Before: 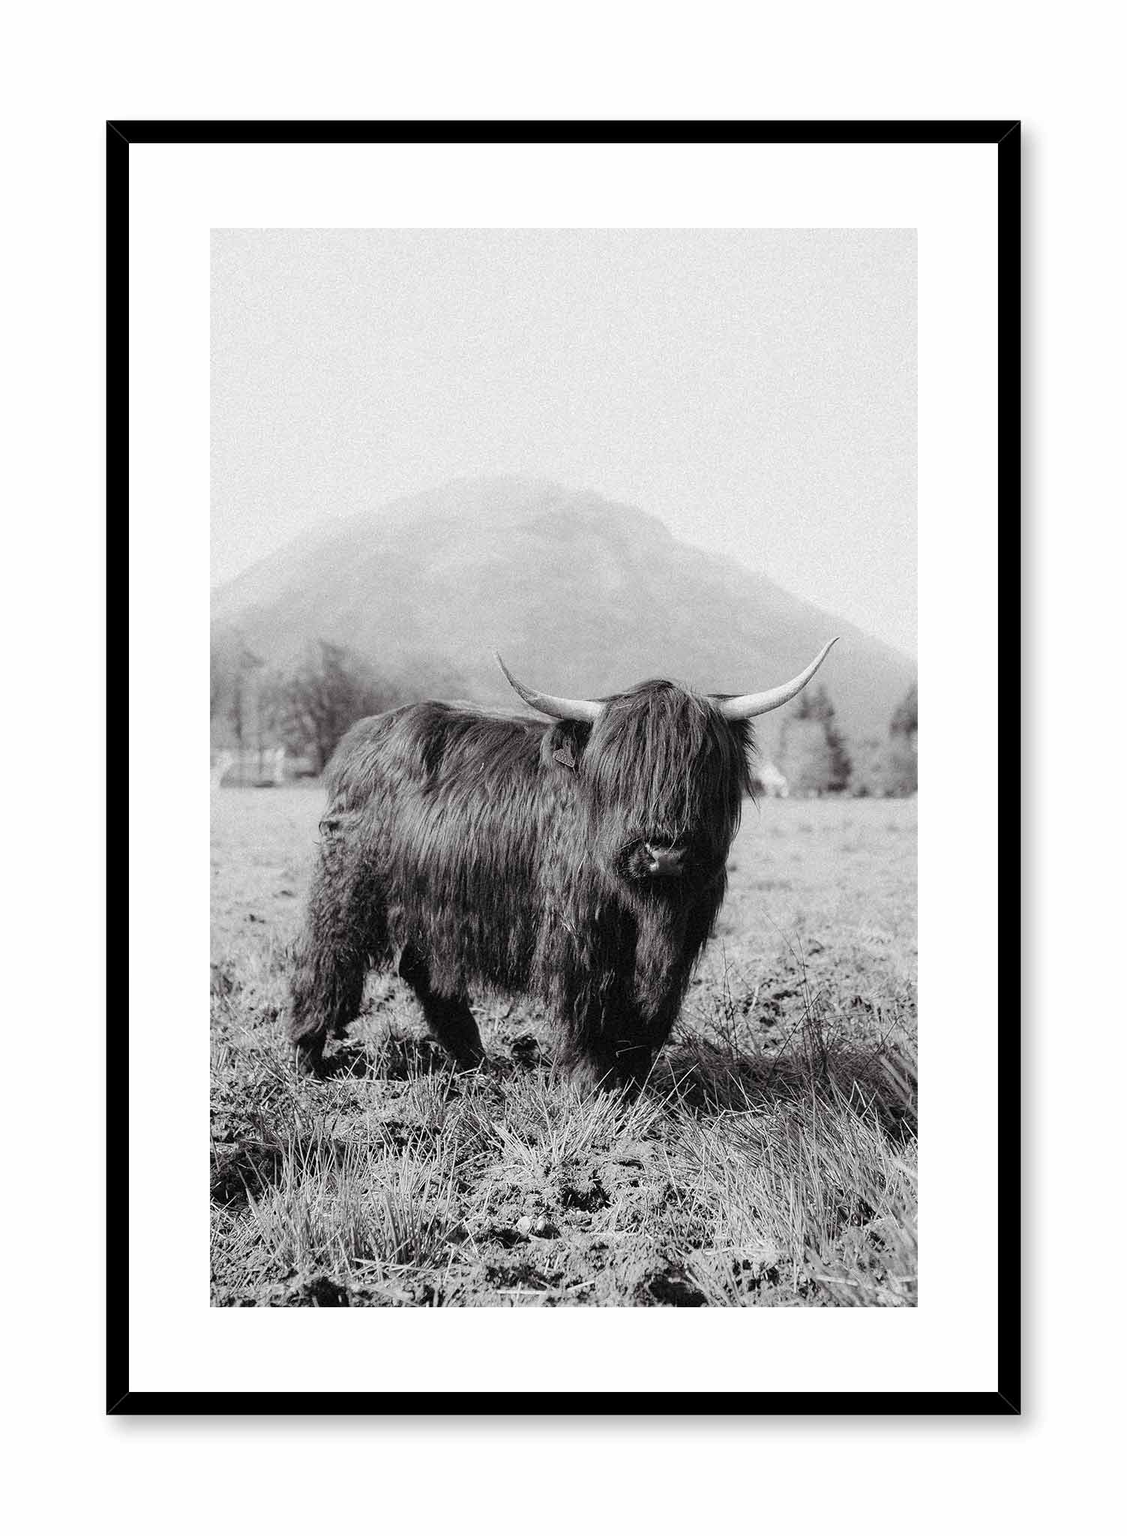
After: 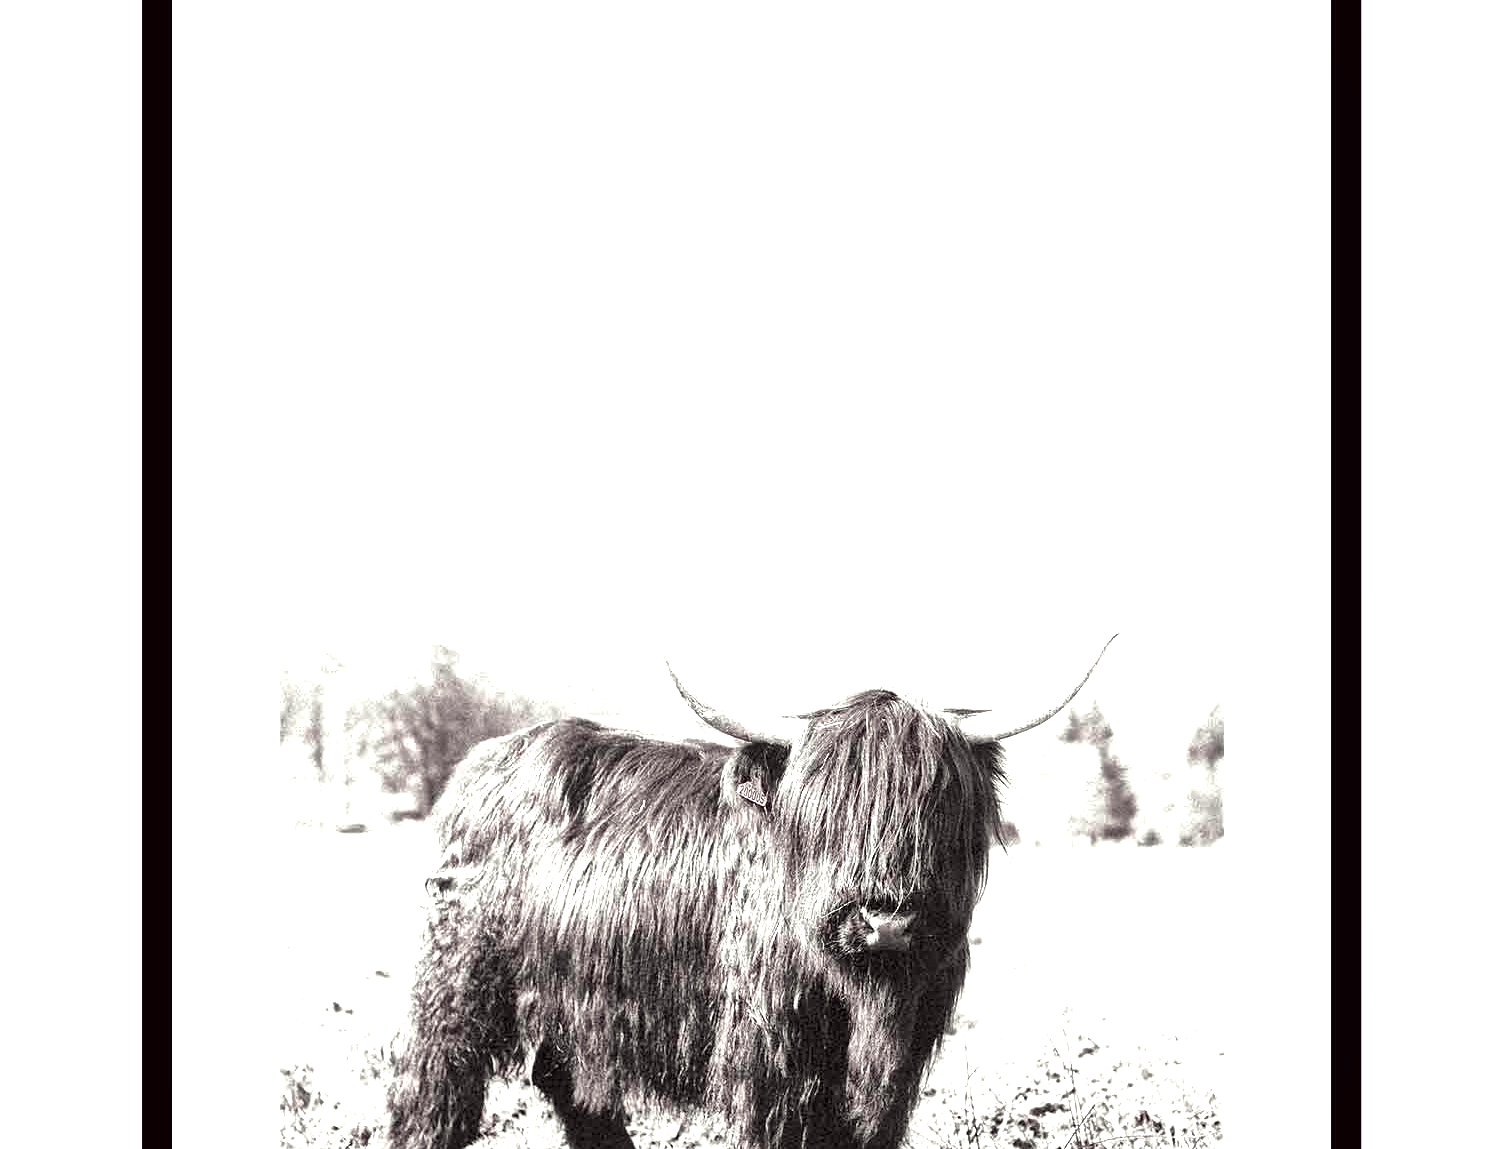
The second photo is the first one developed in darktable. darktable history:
exposure: black level correction 0, exposure 1.7 EV, compensate exposure bias true, compensate highlight preservation false
local contrast: mode bilateral grid, contrast 25, coarseness 47, detail 151%, midtone range 0.2
crop and rotate: top 10.605%, bottom 33.274%
color correction: highlights a* -0.95, highlights b* 4.5, shadows a* 3.55
